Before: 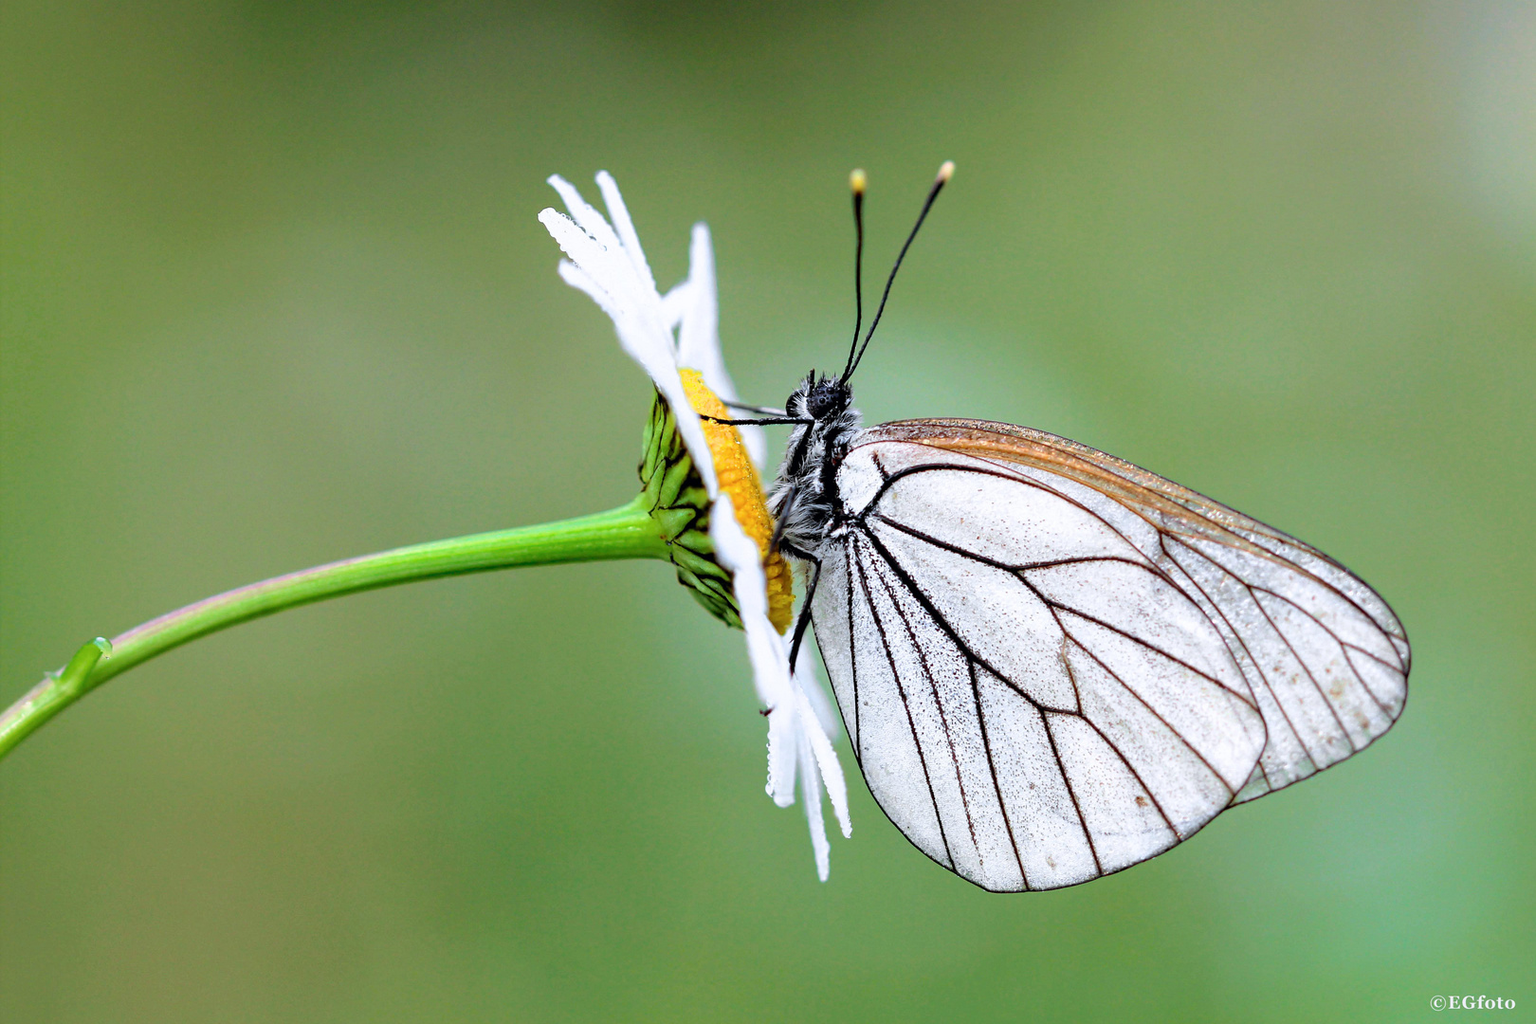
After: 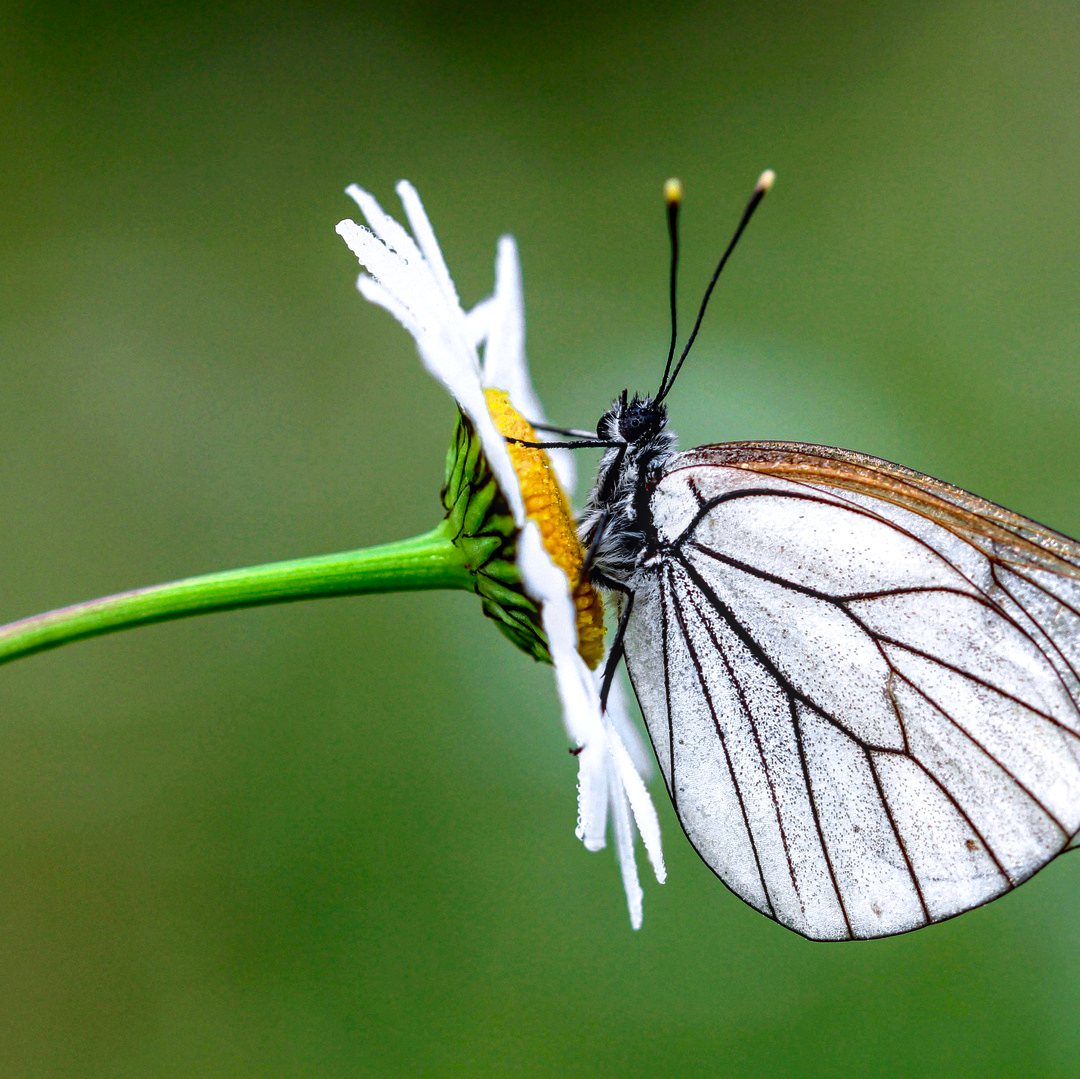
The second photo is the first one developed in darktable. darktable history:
crop and rotate: left 14.372%, right 18.948%
local contrast: on, module defaults
contrast brightness saturation: contrast 0.1, brightness -0.265, saturation 0.135
